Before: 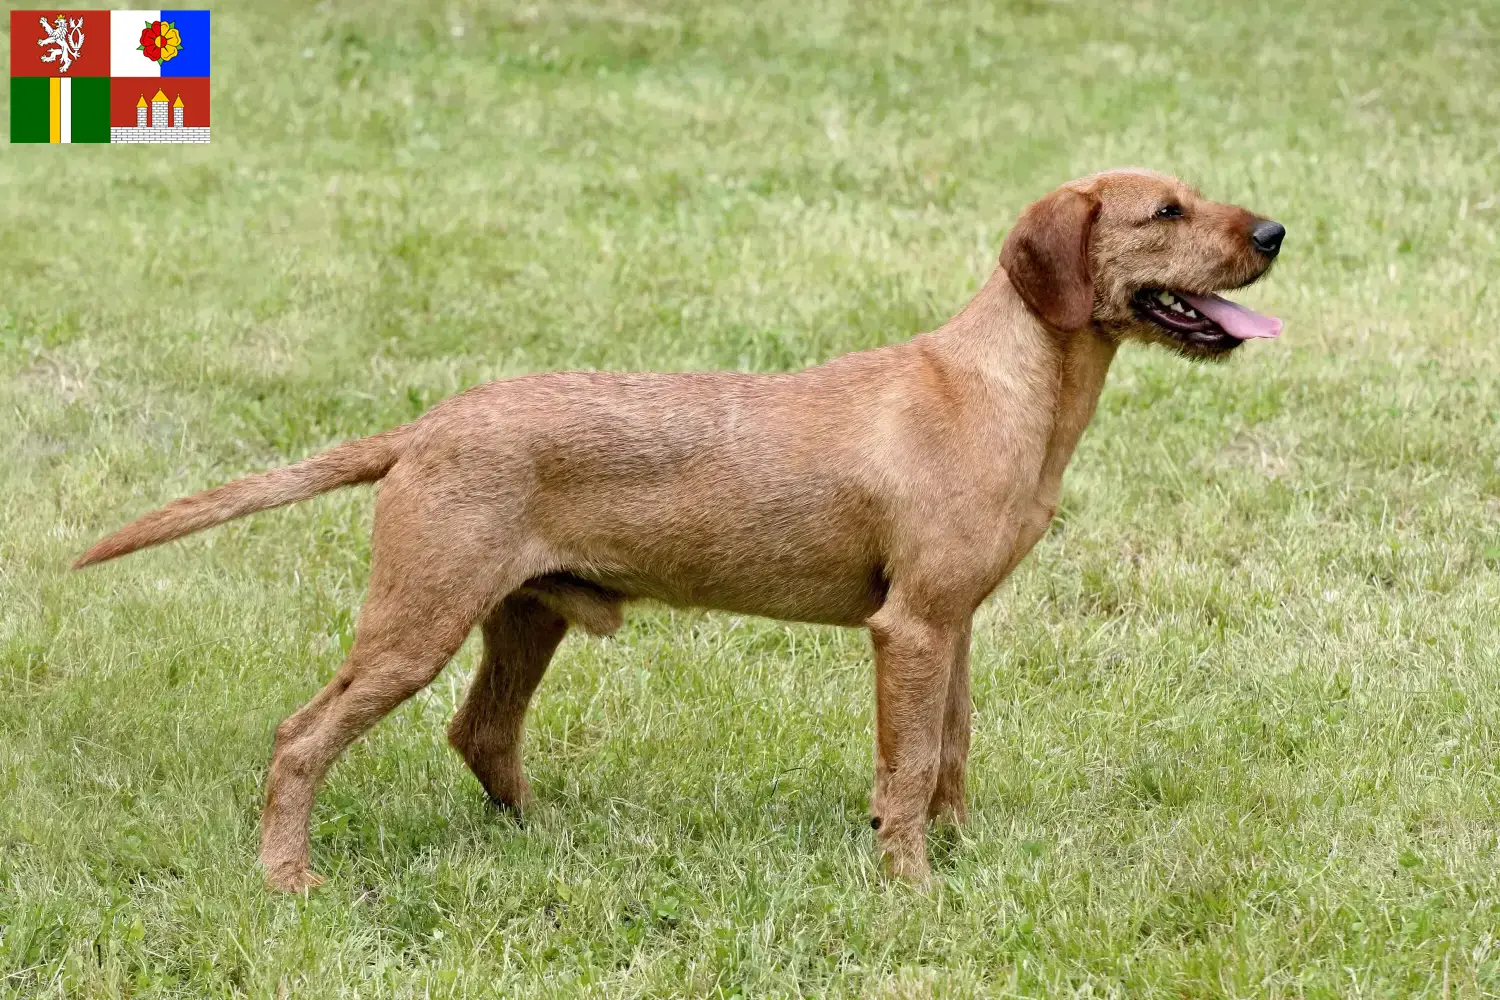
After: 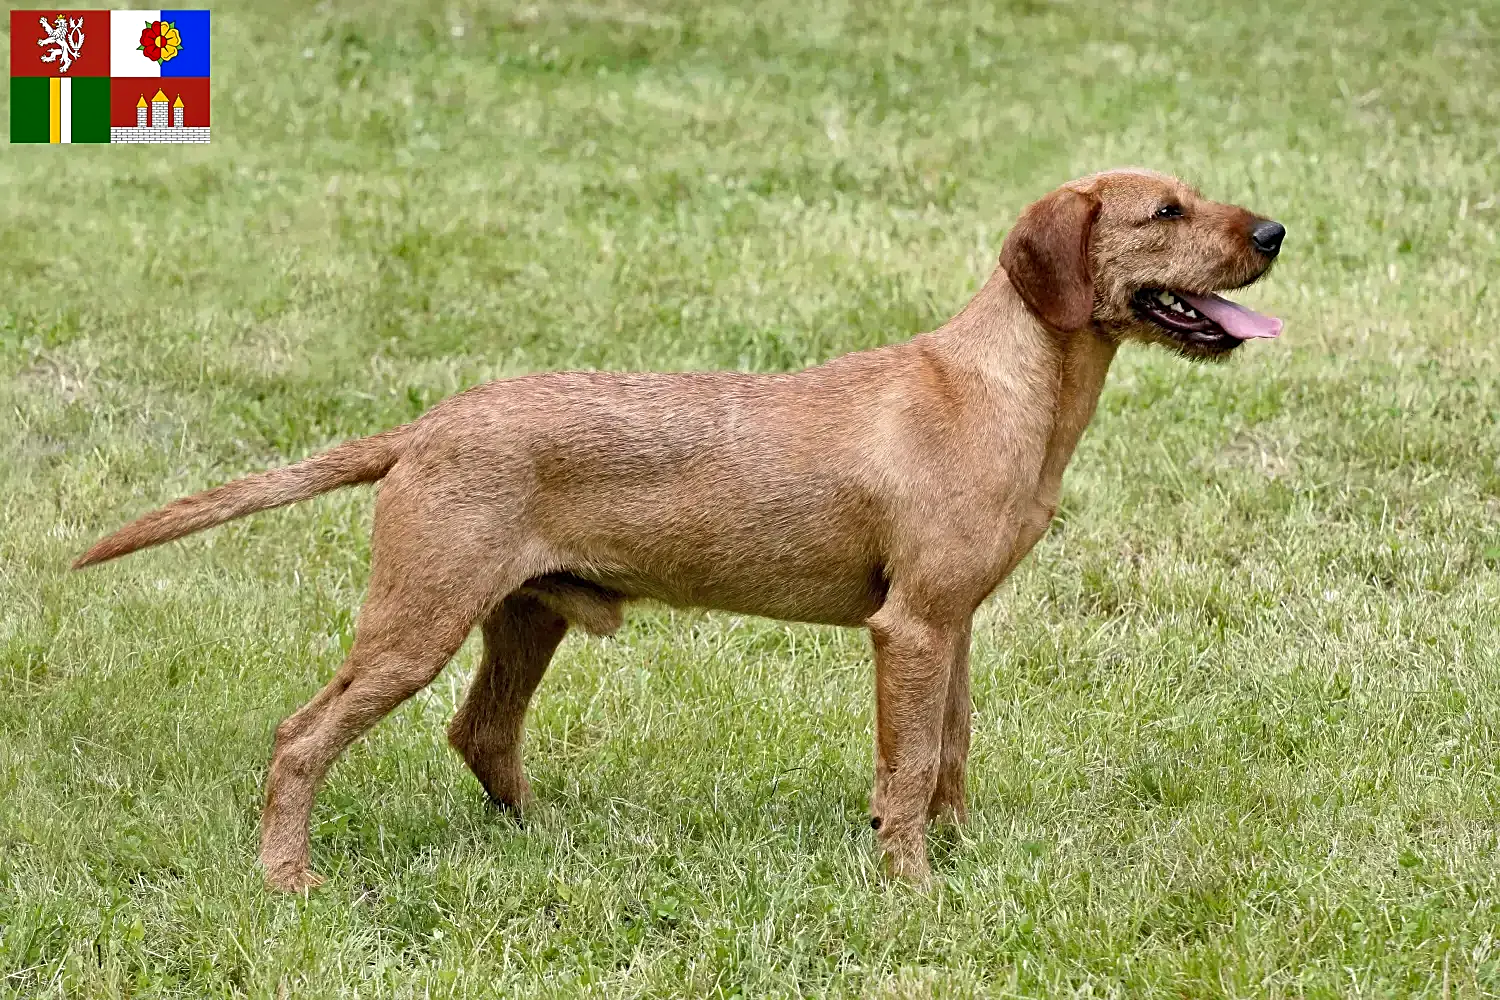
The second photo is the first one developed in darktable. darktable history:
sharpen: on, module defaults
shadows and highlights: white point adjustment 1.06, soften with gaussian
